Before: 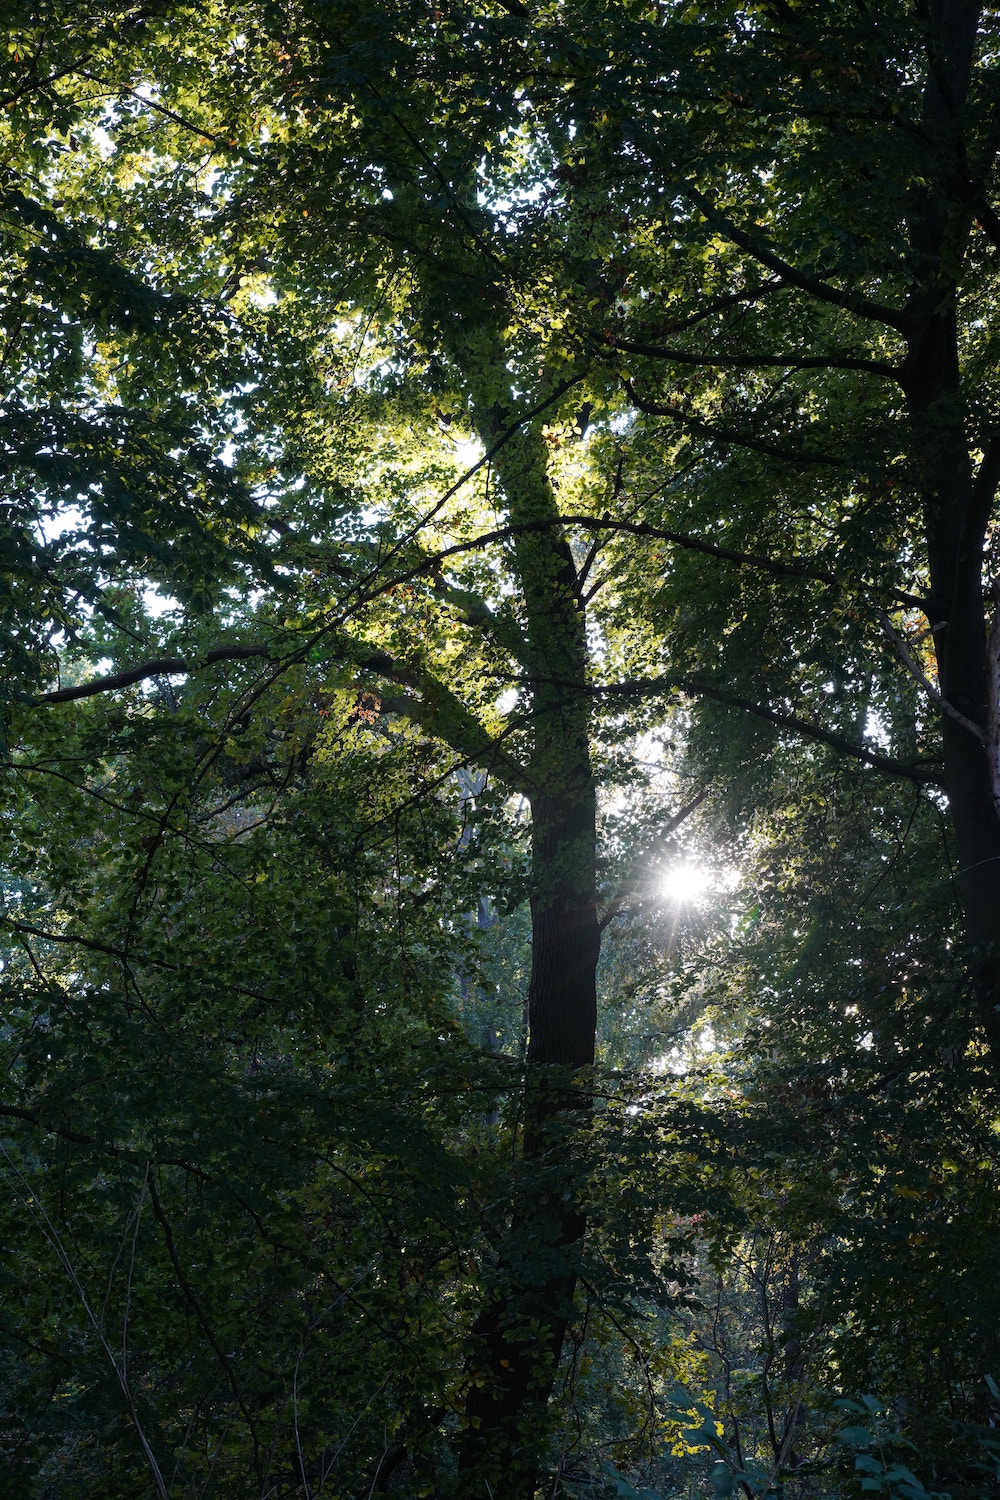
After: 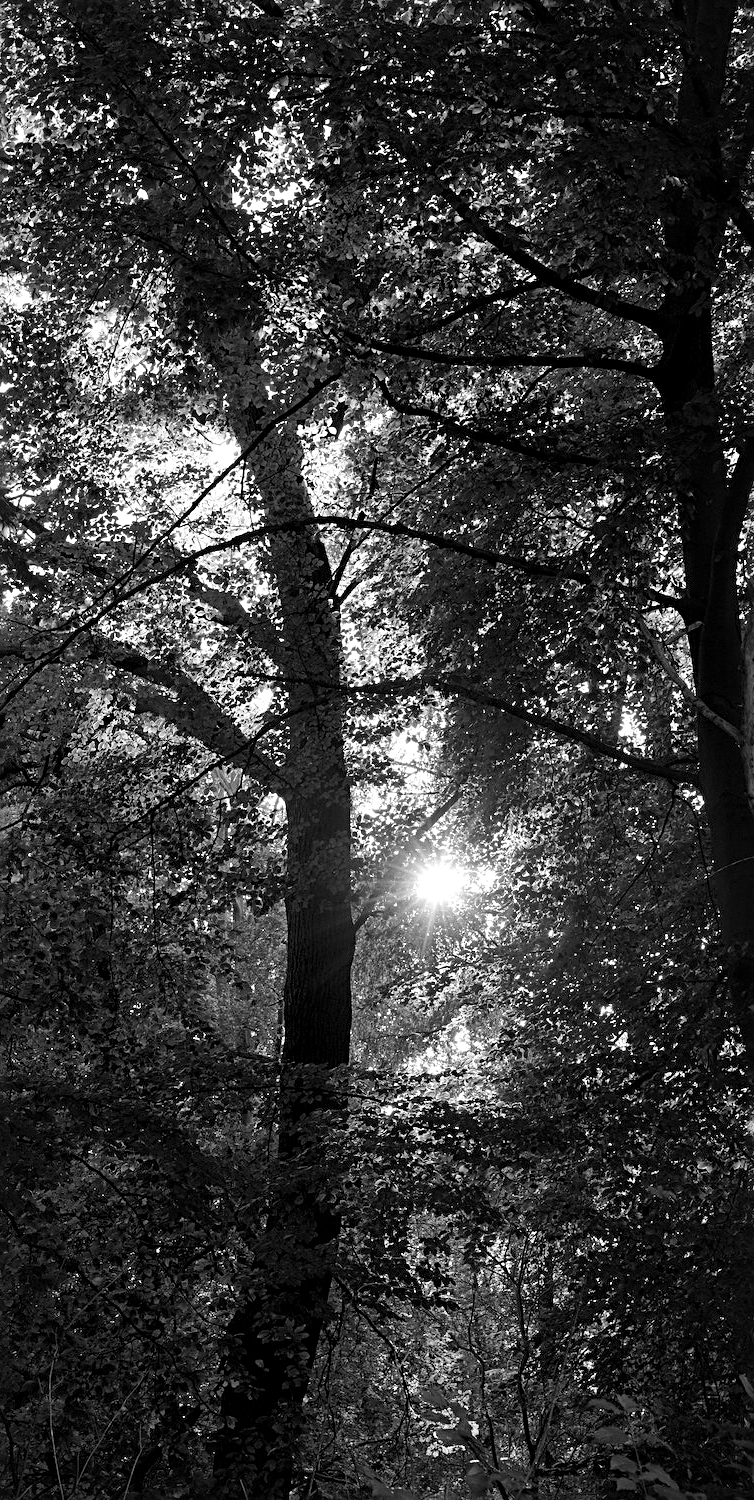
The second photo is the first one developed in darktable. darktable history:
sharpen: radius 2.767
local contrast: mode bilateral grid, contrast 25, coarseness 60, detail 151%, midtone range 0.2
monochrome: on, module defaults
color calibration: illuminant Planckian (black body), adaptation linear Bradford (ICC v4), x 0.361, y 0.366, temperature 4511.61 K, saturation algorithm version 1 (2020)
crop and rotate: left 24.6%
